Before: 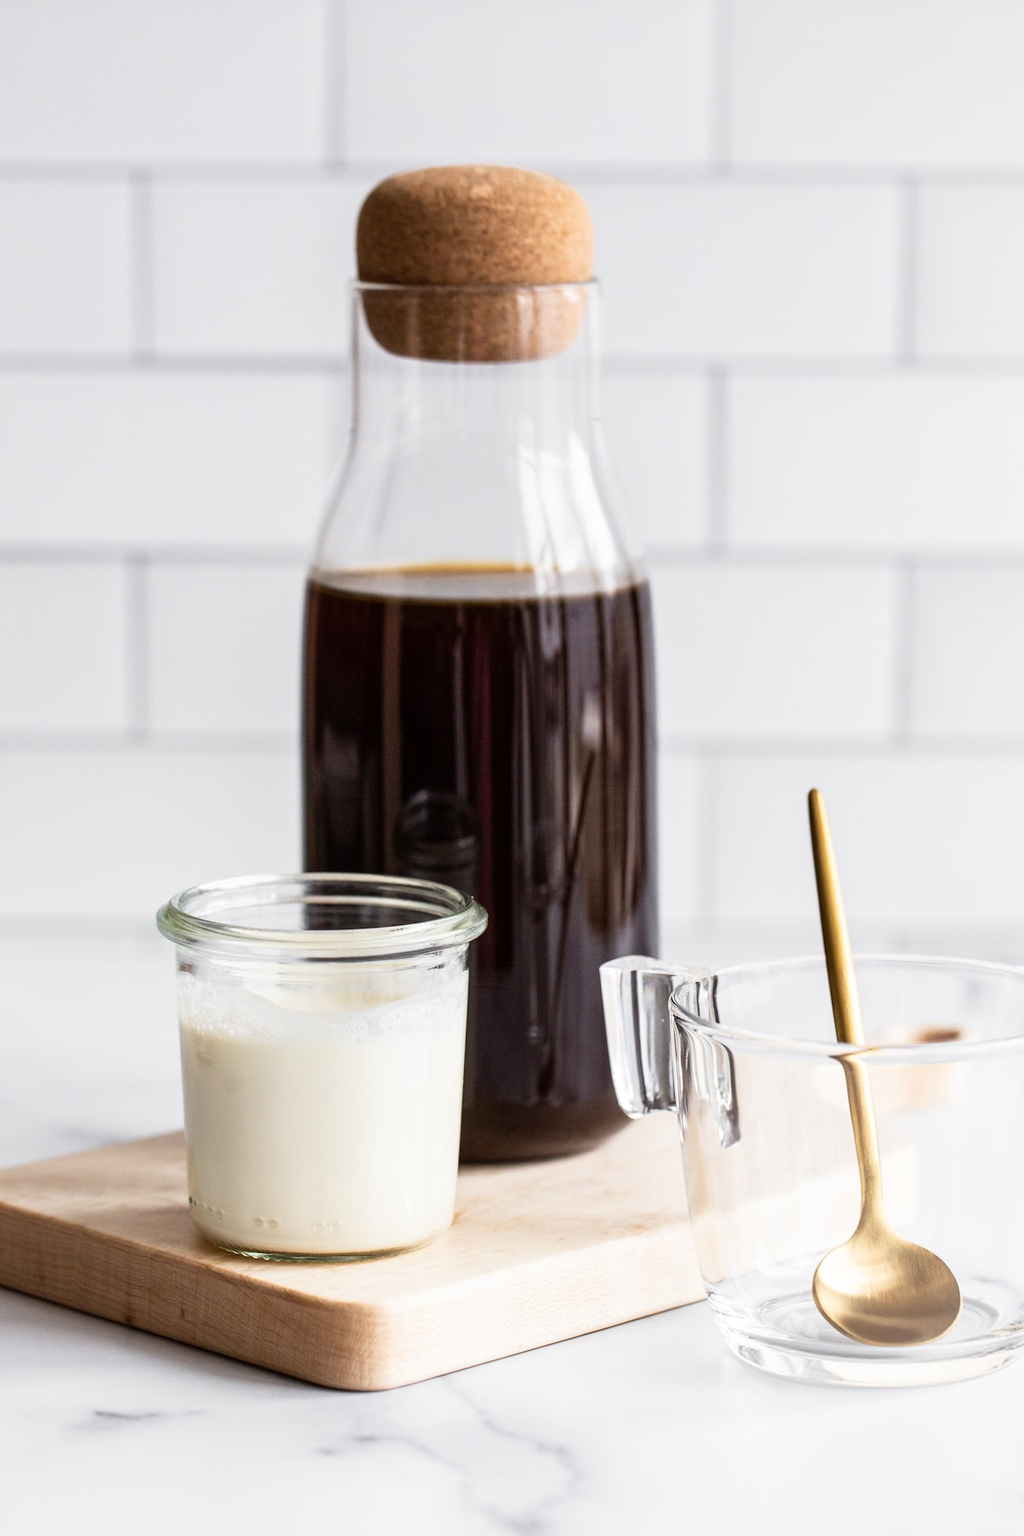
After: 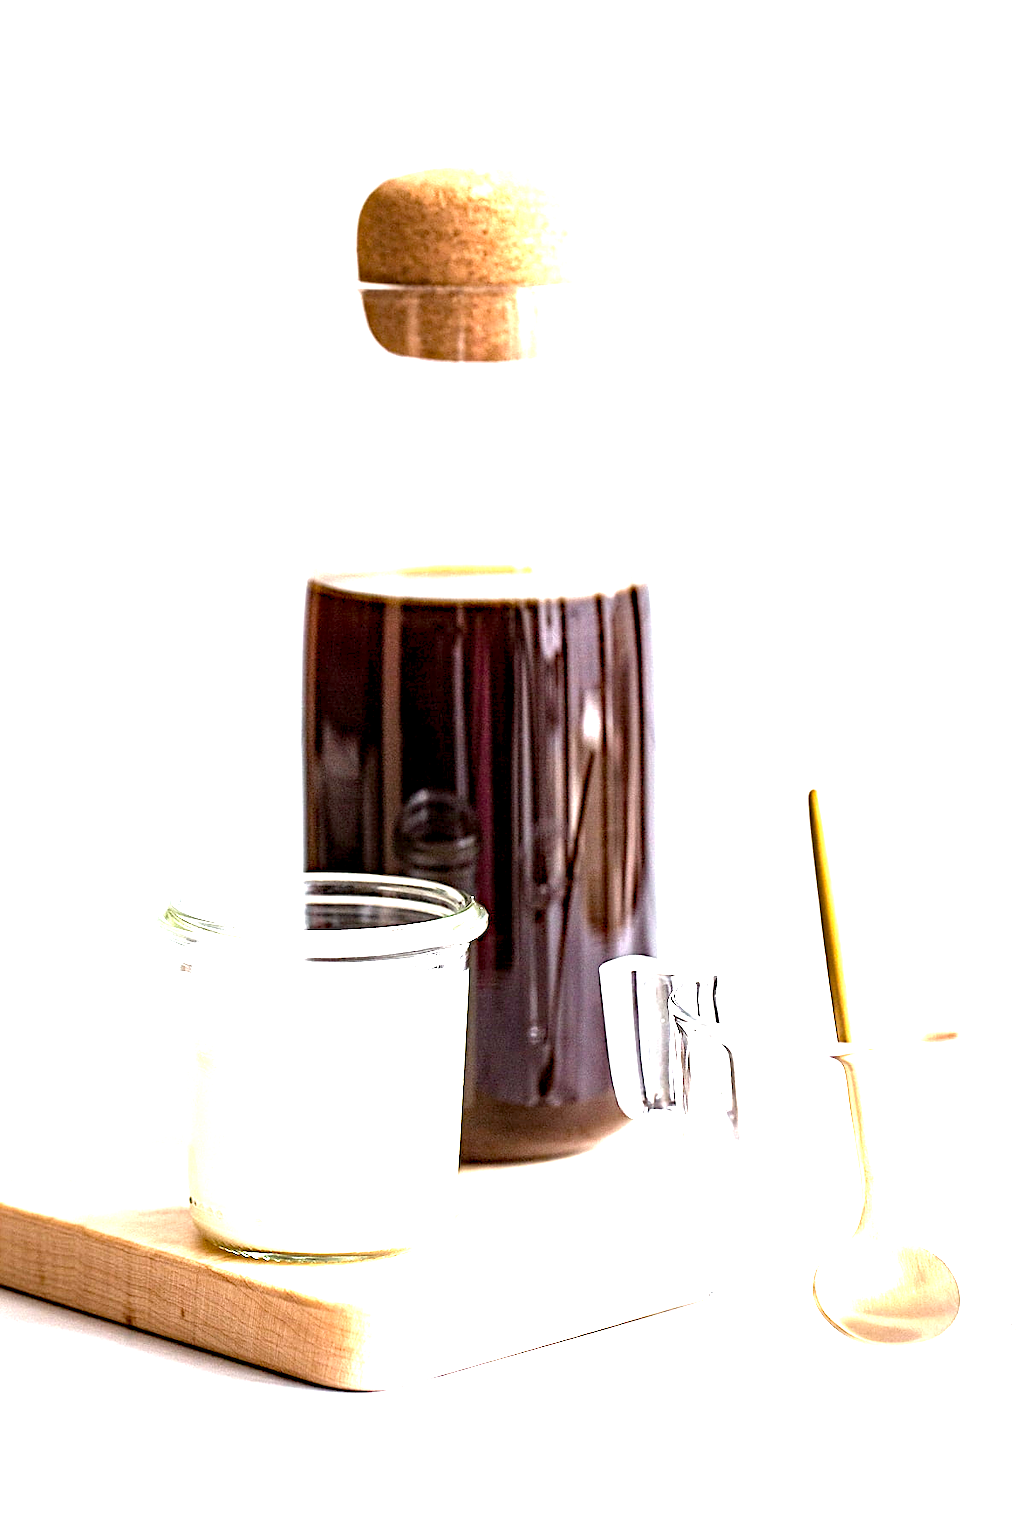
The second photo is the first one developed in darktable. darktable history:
levels: levels [0, 0.48, 0.961]
sharpen: on, module defaults
exposure: black level correction 0.001, exposure 1.989 EV, compensate highlight preservation false
haze removal: strength 0.303, distance 0.247, compatibility mode true, adaptive false
